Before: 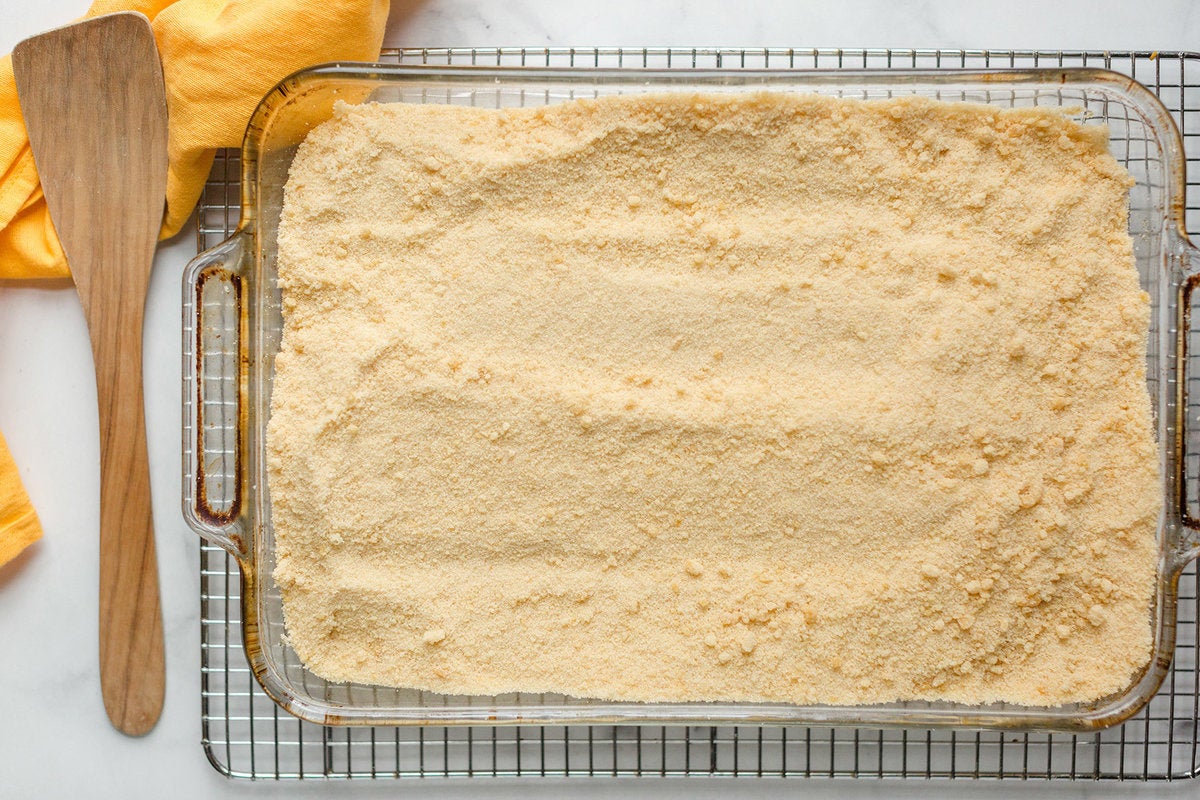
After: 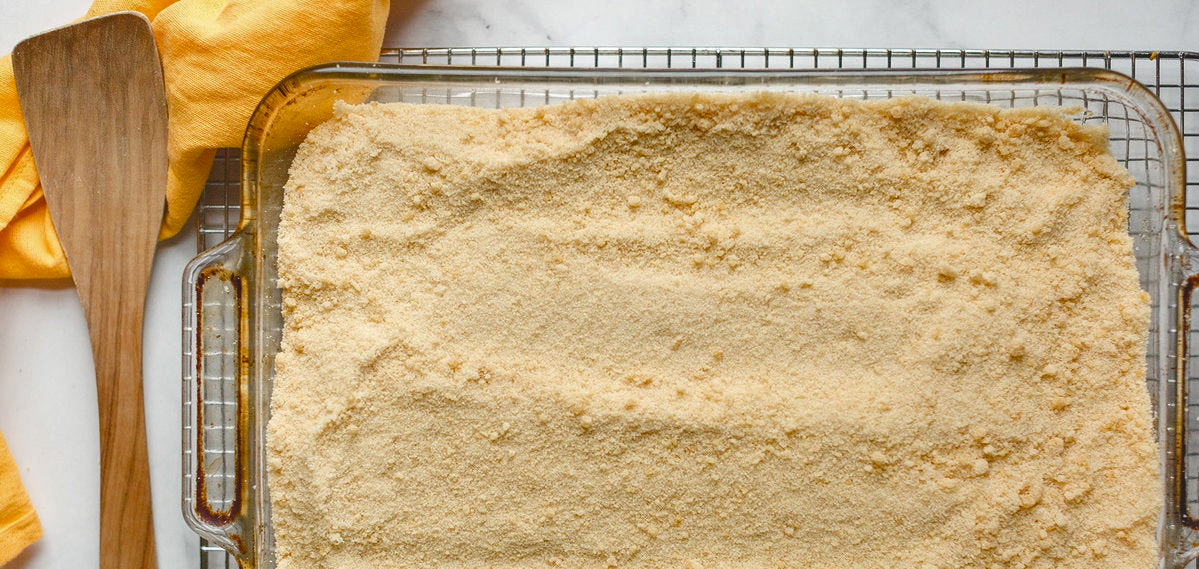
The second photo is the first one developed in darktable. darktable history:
shadows and highlights: low approximation 0.01, soften with gaussian
crop: bottom 28.829%
color balance rgb: global offset › luminance 1.519%, perceptual saturation grading › global saturation 20%, perceptual saturation grading › highlights -25.538%, perceptual saturation grading › shadows 25.318%
